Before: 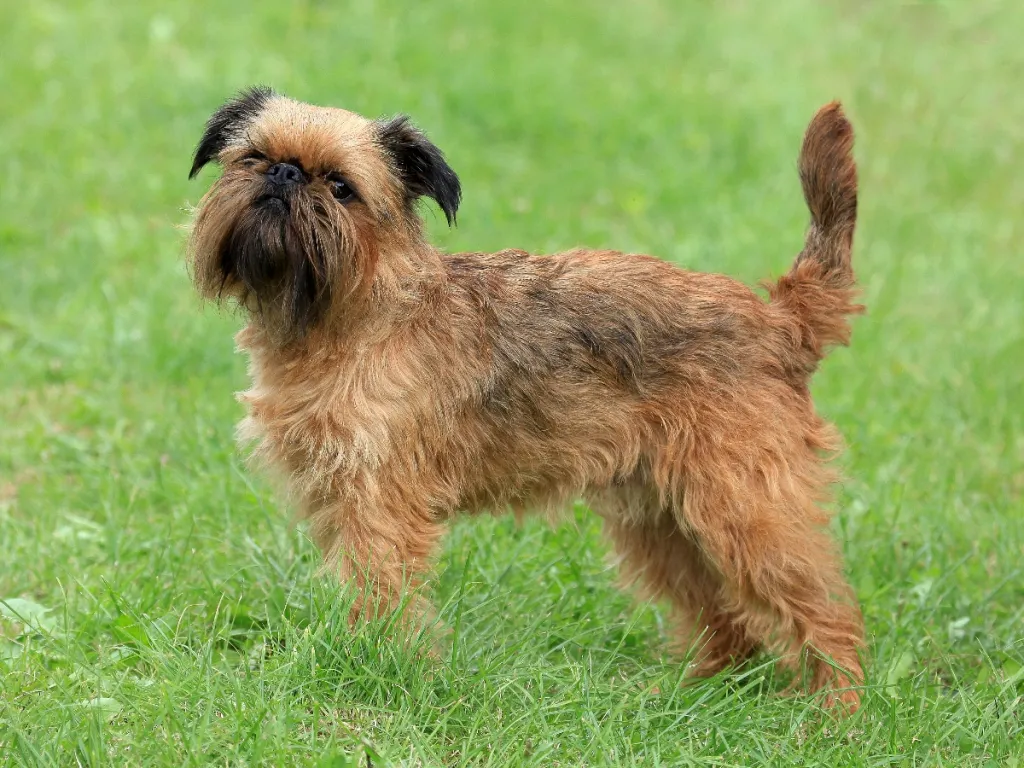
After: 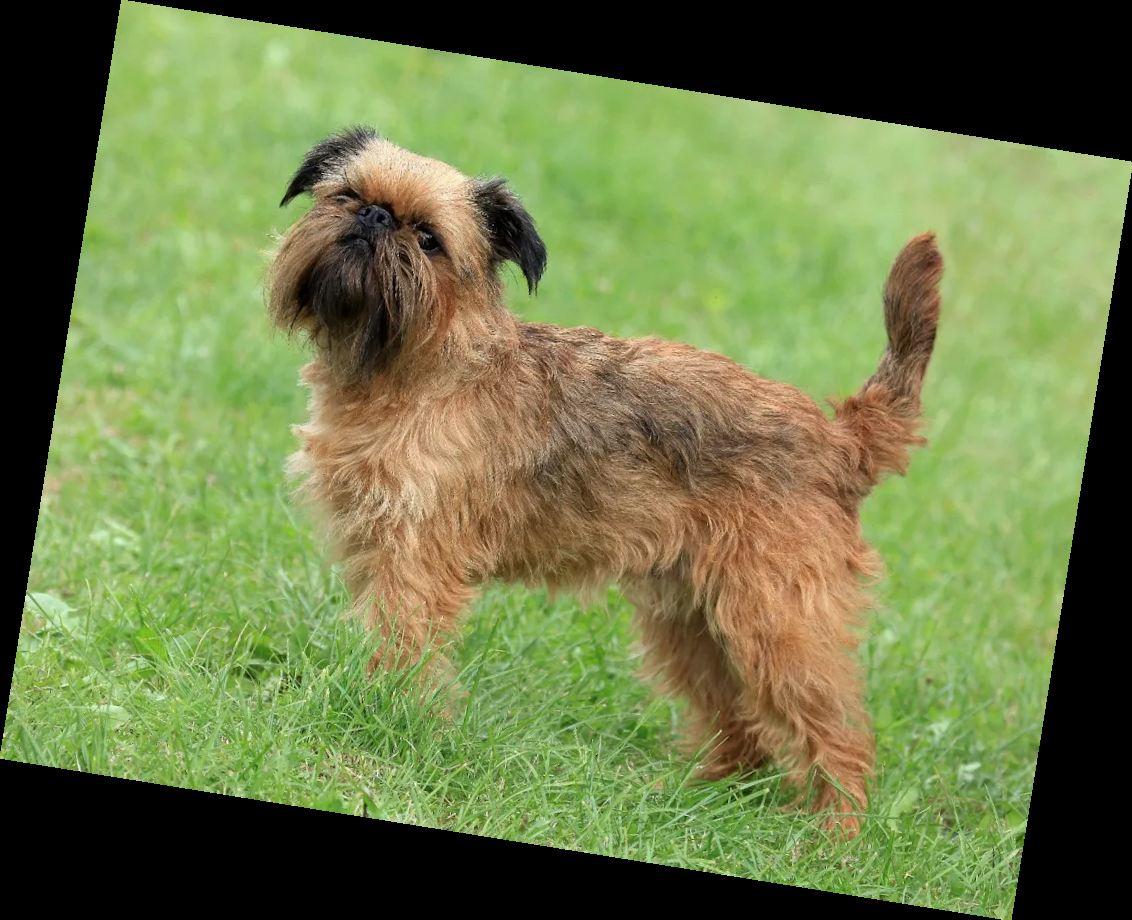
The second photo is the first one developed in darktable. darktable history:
contrast brightness saturation: saturation -0.05
rotate and perspective: rotation 9.12°, automatic cropping off
